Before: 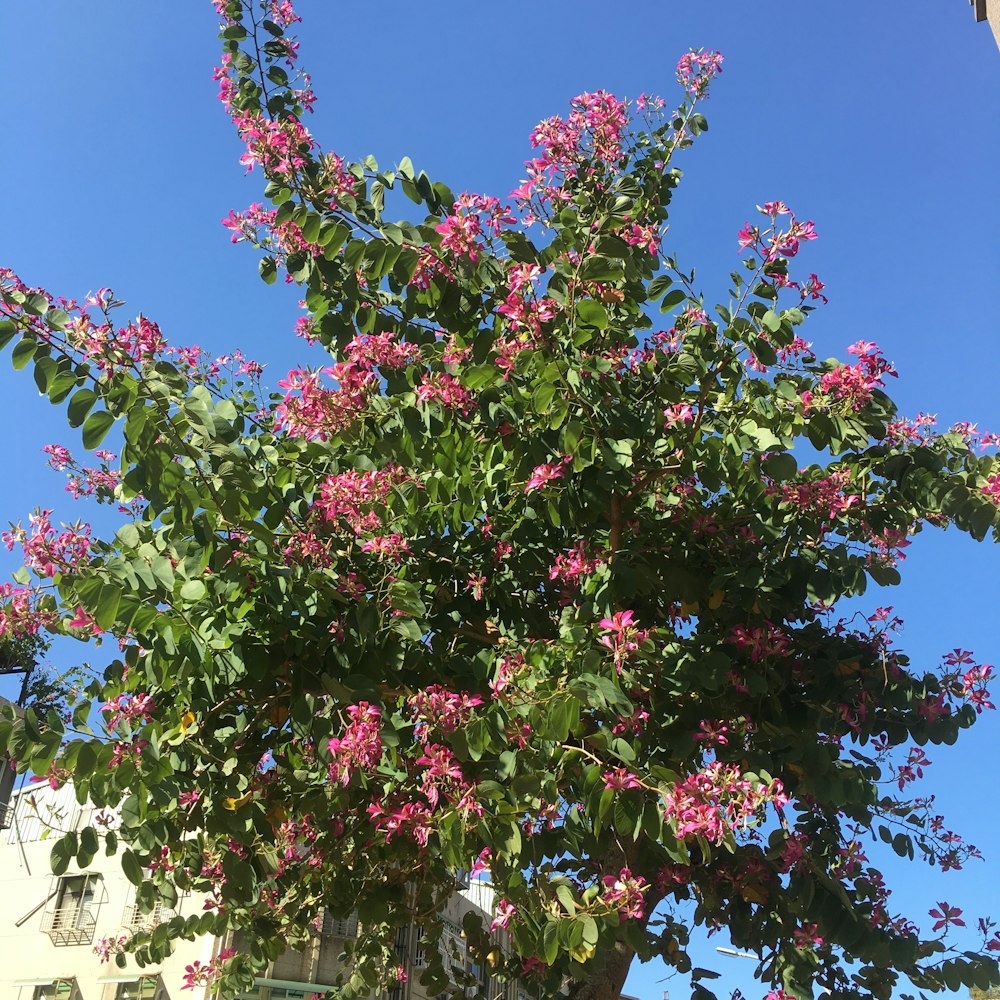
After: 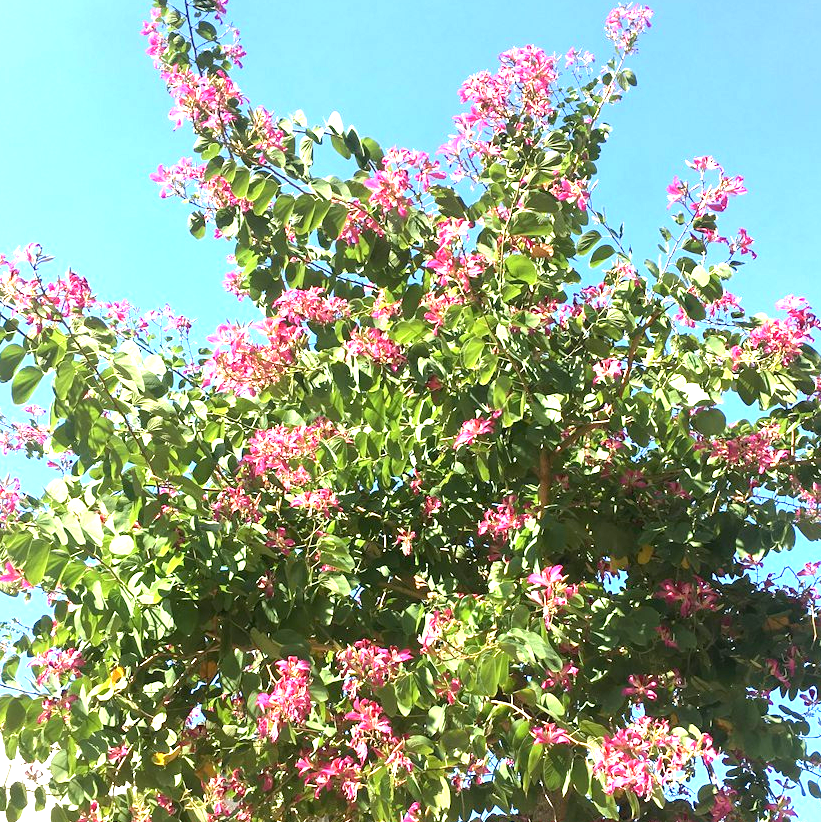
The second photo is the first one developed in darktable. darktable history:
crop and rotate: left 7.196%, top 4.574%, right 10.605%, bottom 13.178%
exposure: black level correction 0.001, exposure 1.735 EV, compensate highlight preservation false
